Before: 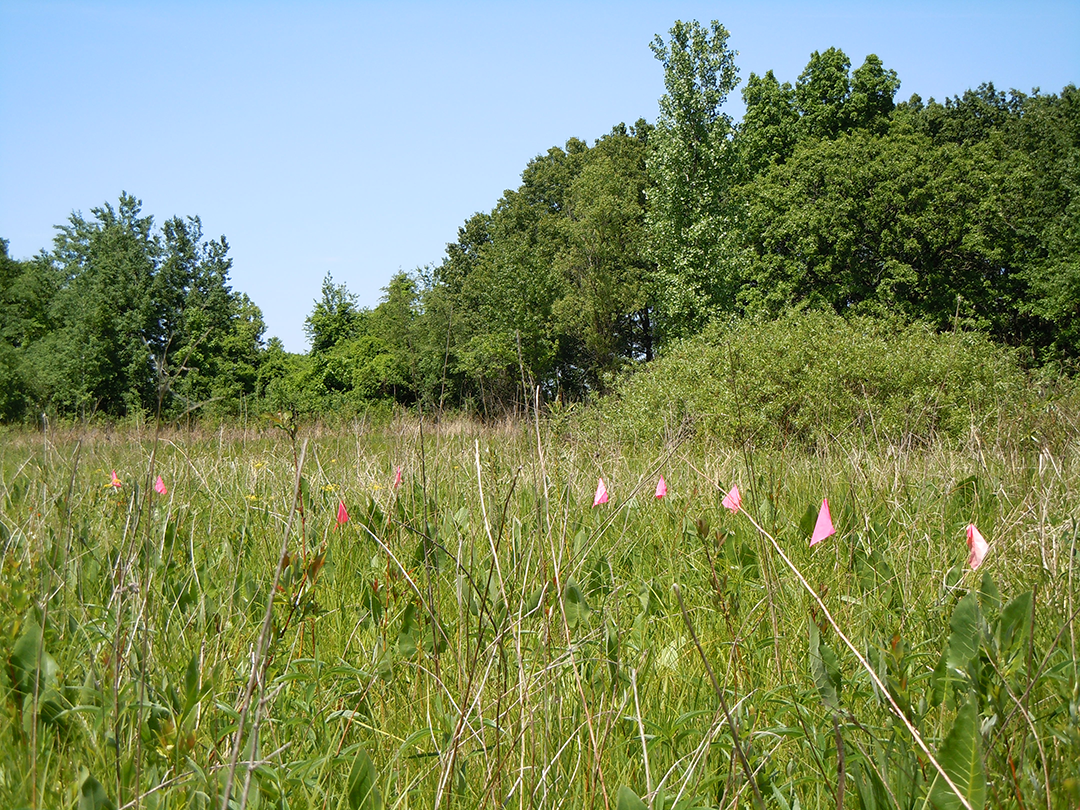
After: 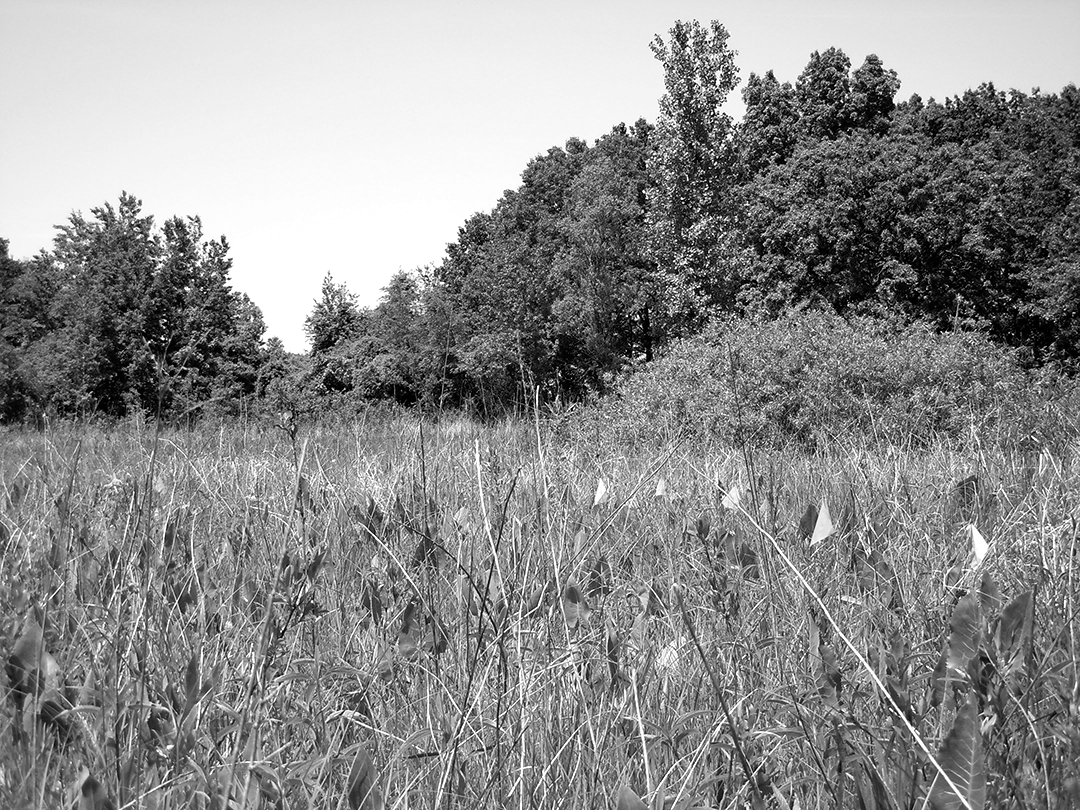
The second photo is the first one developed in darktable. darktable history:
monochrome: on, module defaults
color balance rgb: shadows lift › luminance -20%, power › hue 72.24°, highlights gain › luminance 15%, global offset › hue 171.6°, perceptual saturation grading › highlights -15%, perceptual saturation grading › shadows 25%, global vibrance 35%, contrast 10%
exposure: black level correction 0.001, compensate highlight preservation false
color balance: lift [0.998, 0.998, 1.001, 1.002], gamma [0.995, 1.025, 0.992, 0.975], gain [0.995, 1.02, 0.997, 0.98]
